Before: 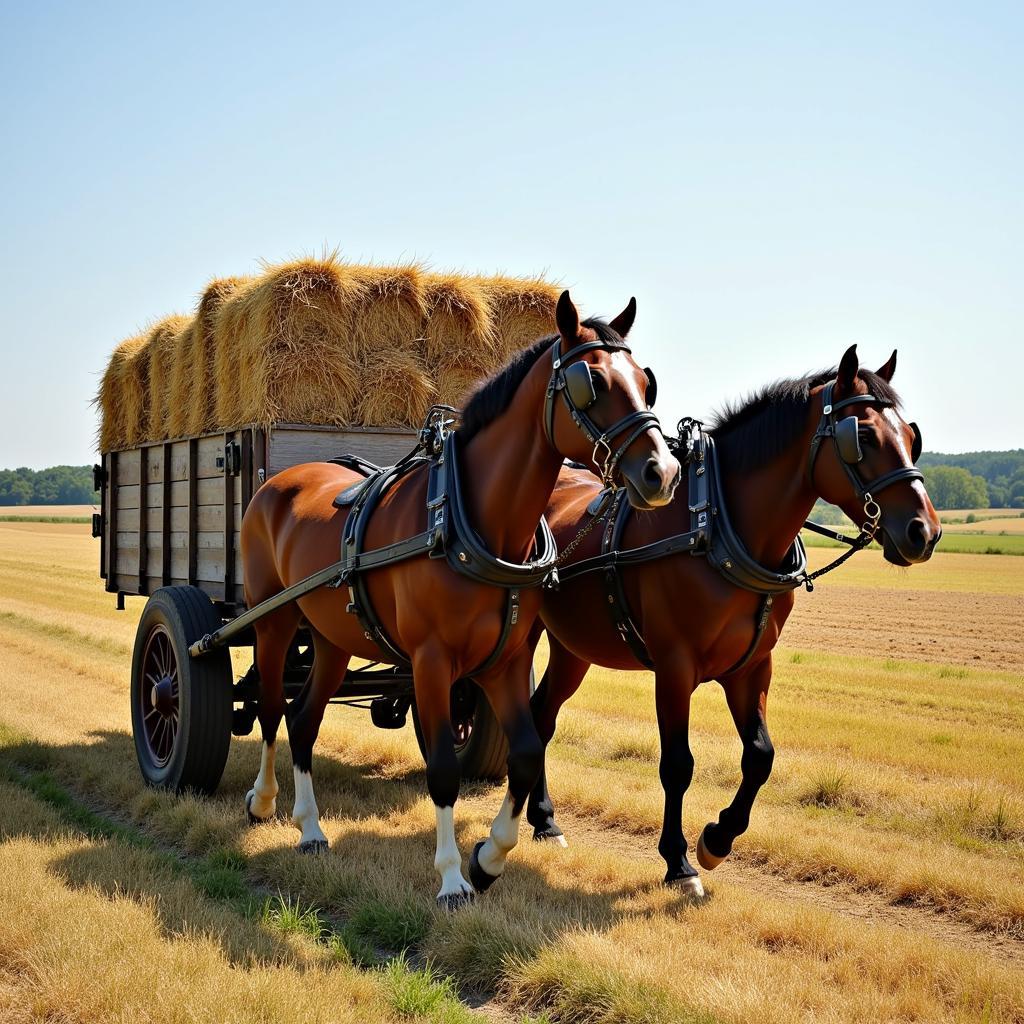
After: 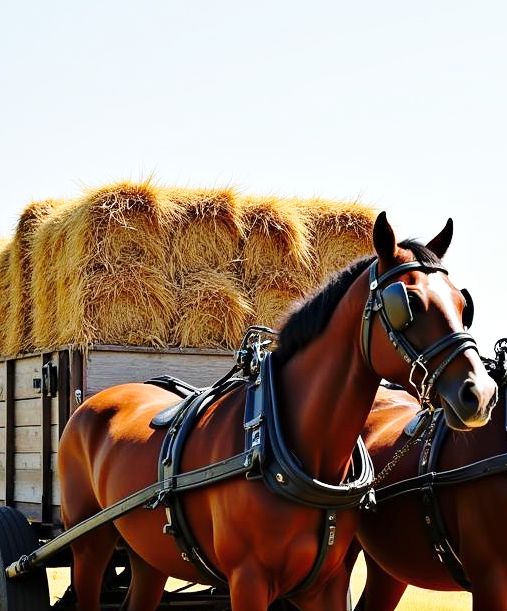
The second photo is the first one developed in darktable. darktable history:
base curve: curves: ch0 [(0, 0) (0.028, 0.03) (0.121, 0.232) (0.46, 0.748) (0.859, 0.968) (1, 1)], preserve colors none
crop: left 17.954%, top 7.783%, right 32.476%, bottom 32.458%
contrast brightness saturation: contrast 0.006, saturation -0.066
